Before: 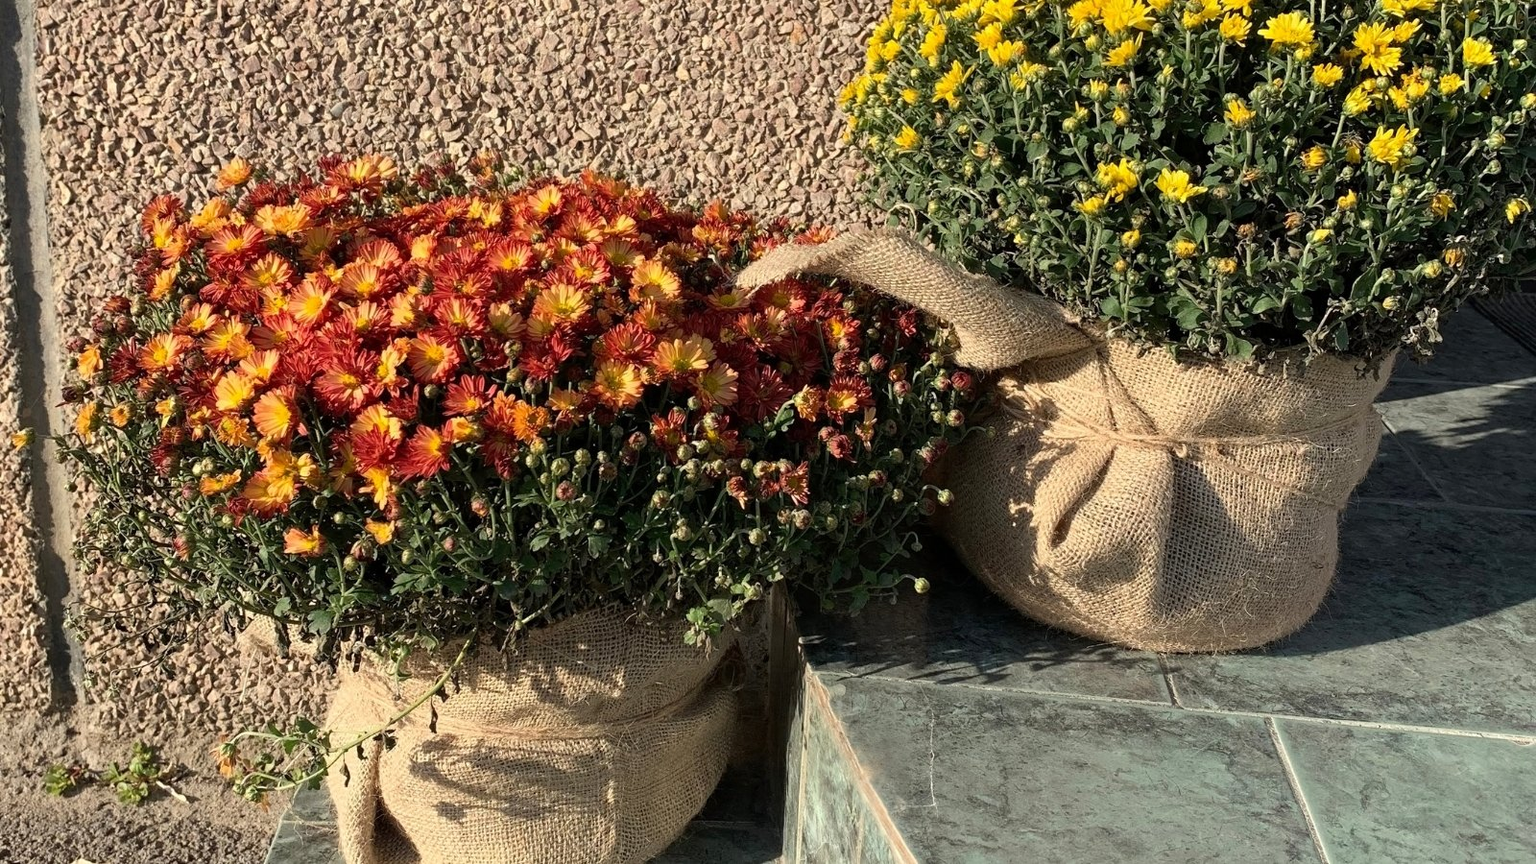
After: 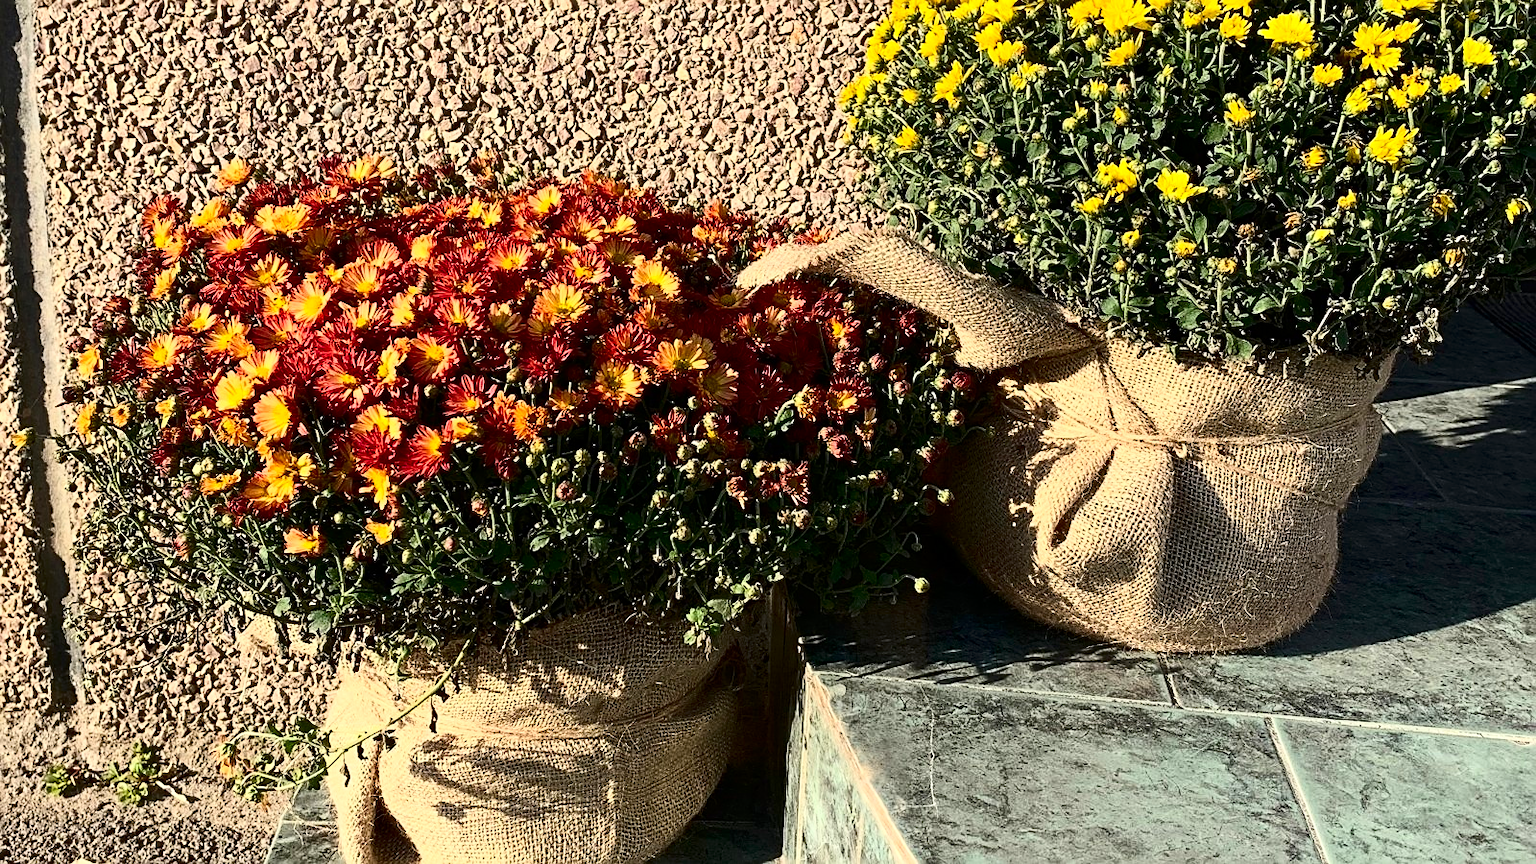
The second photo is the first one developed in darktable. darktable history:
sharpen: on, module defaults
contrast brightness saturation: contrast 0.396, brightness 0.047, saturation 0.259
